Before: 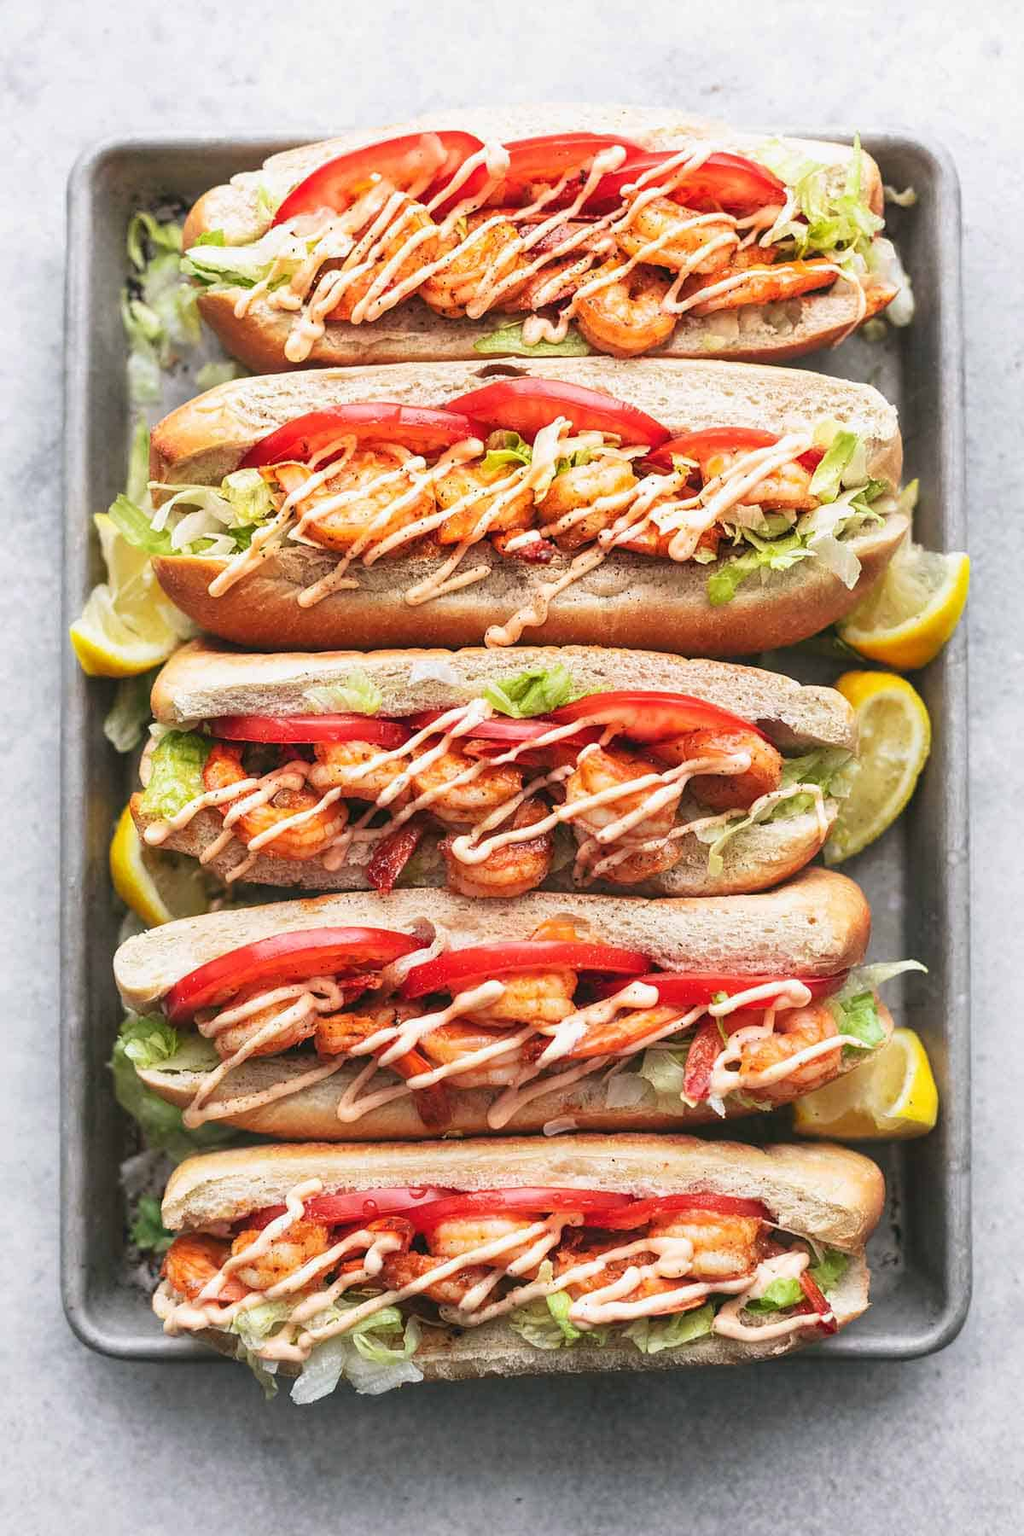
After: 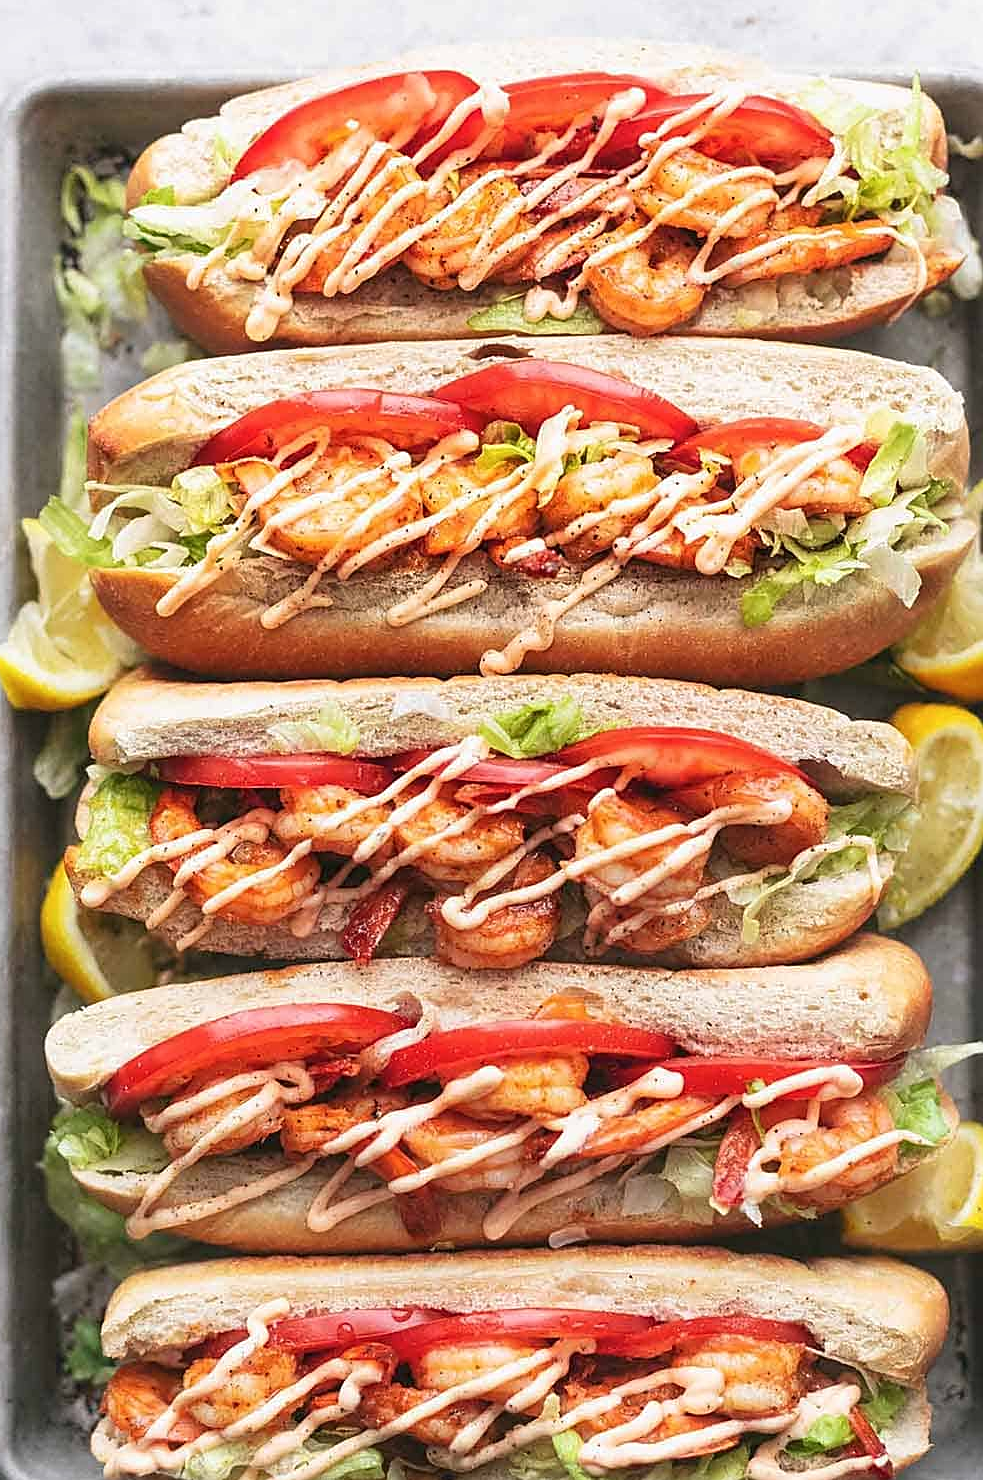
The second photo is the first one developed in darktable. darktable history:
tone equalizer: mask exposure compensation -0.502 EV
contrast brightness saturation: saturation -0.026
crop and rotate: left 7.395%, top 4.631%, right 10.629%, bottom 13.114%
sharpen: on, module defaults
